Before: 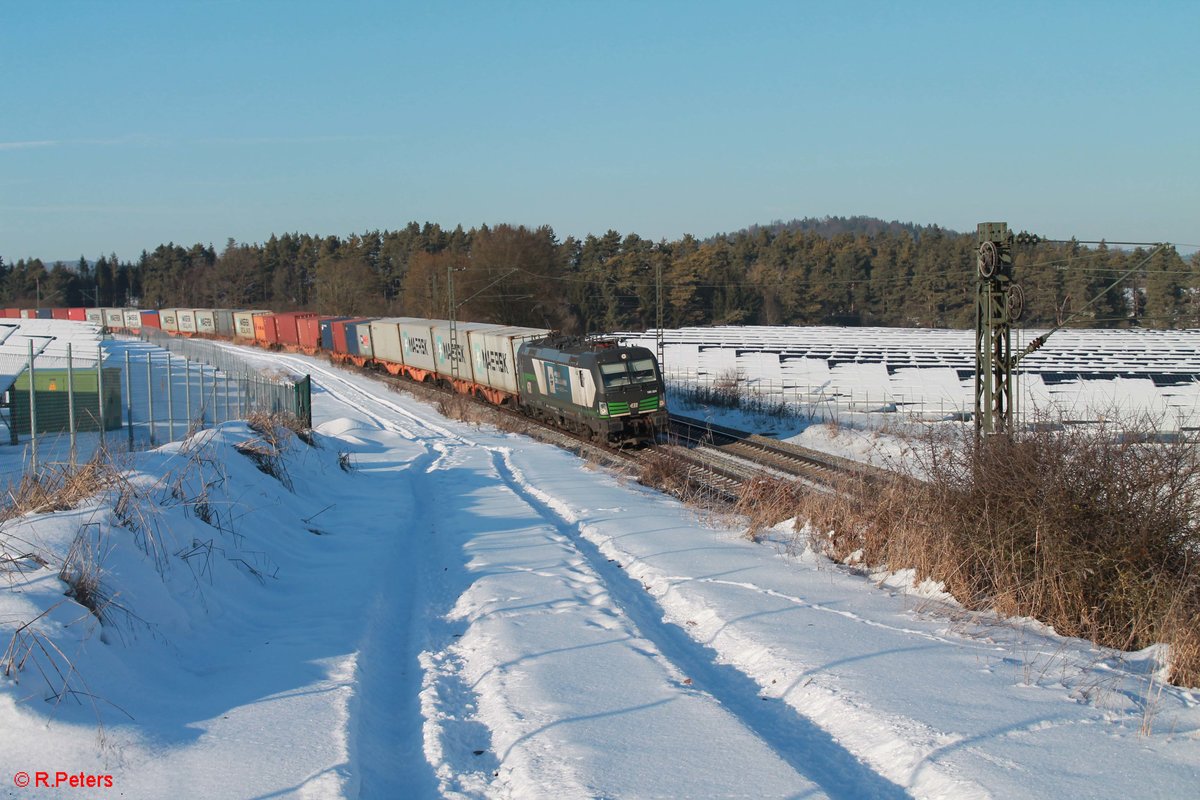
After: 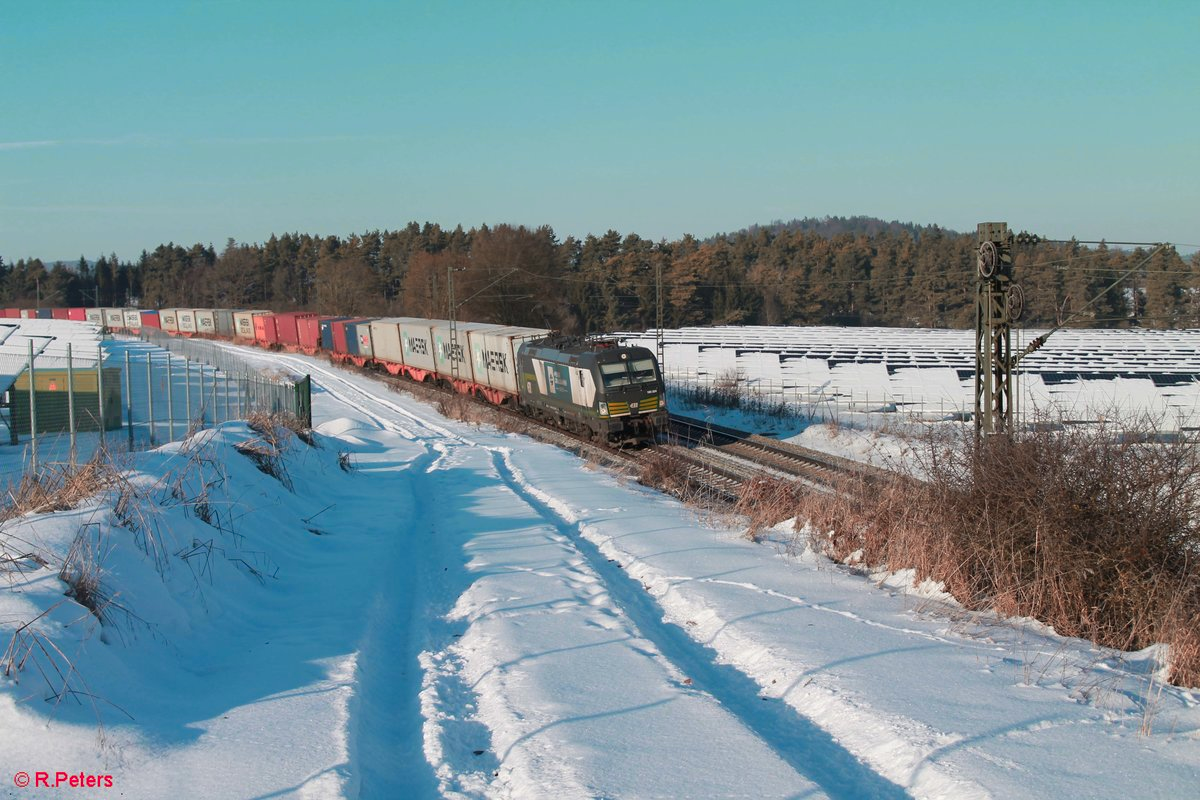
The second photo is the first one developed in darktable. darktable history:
color zones: curves: ch2 [(0, 0.488) (0.143, 0.417) (0.286, 0.212) (0.429, 0.179) (0.571, 0.154) (0.714, 0.415) (0.857, 0.495) (1, 0.488)]
